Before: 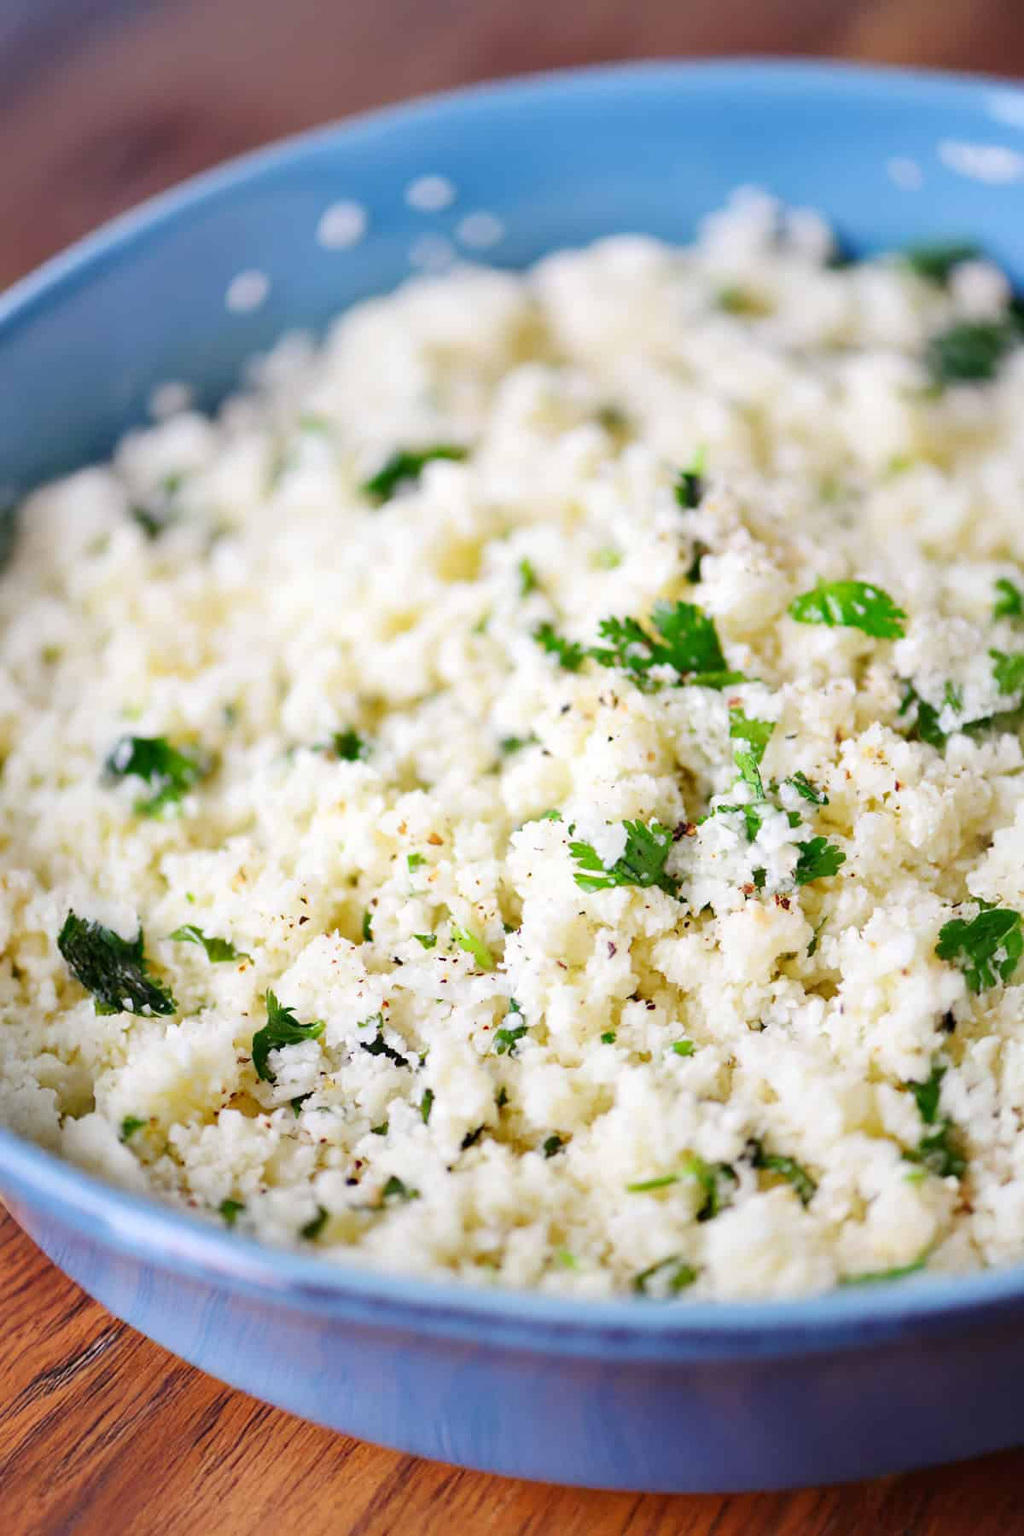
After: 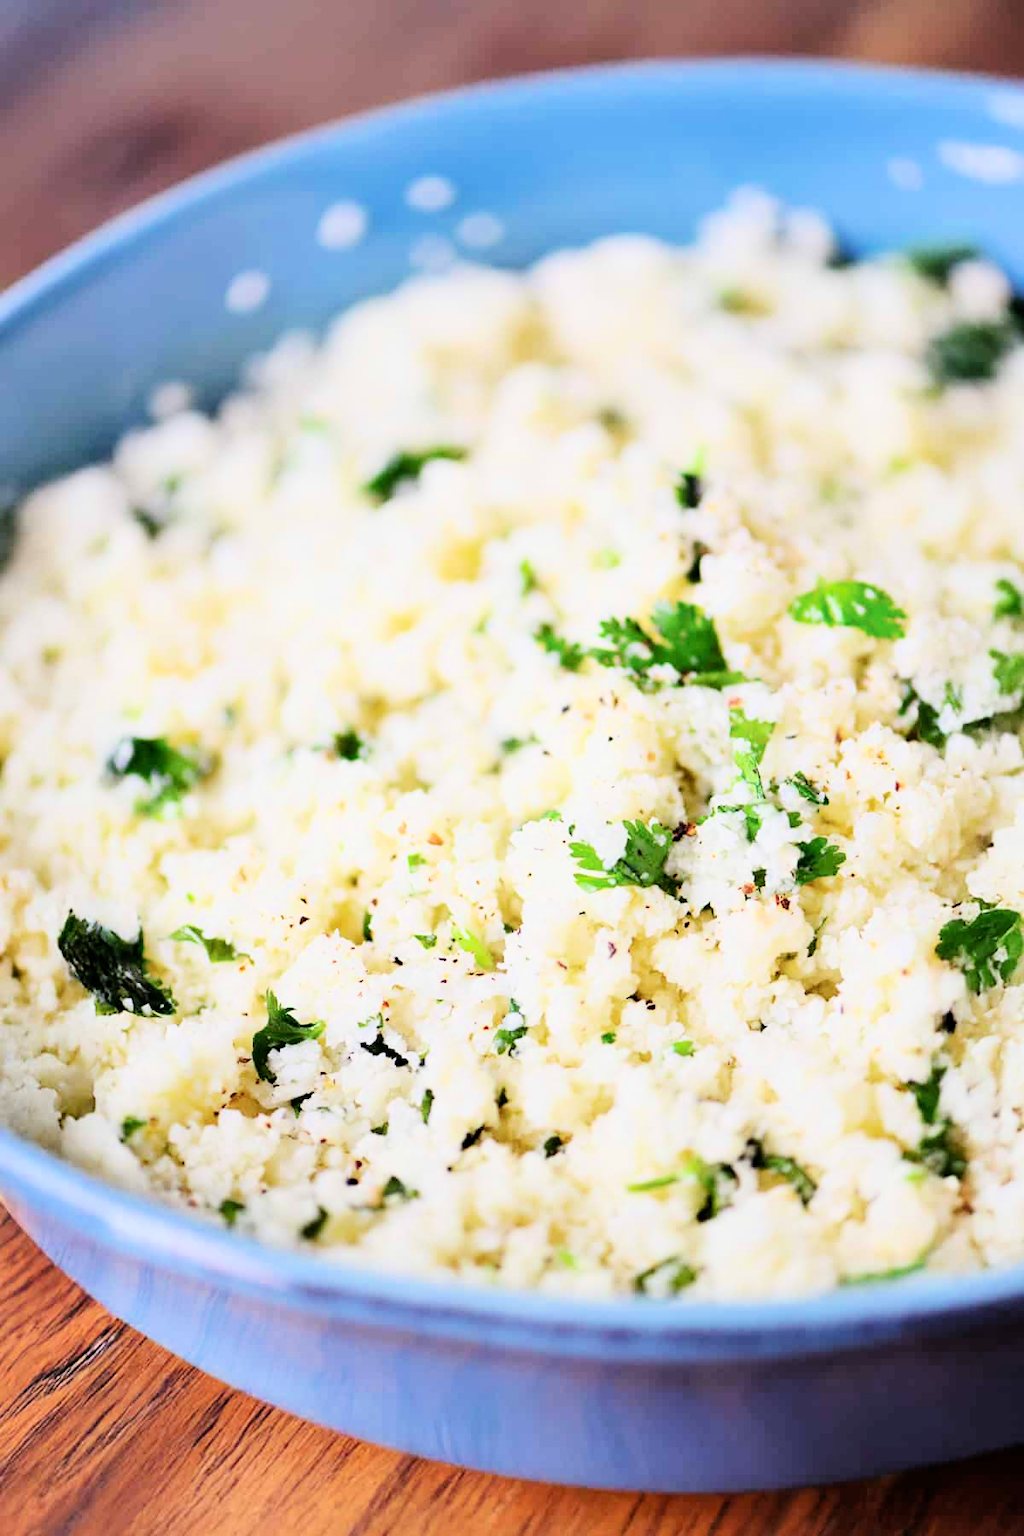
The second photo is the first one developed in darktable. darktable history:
exposure: exposure 0.6 EV, compensate highlight preservation false
filmic rgb: hardness 4.17, contrast 1.364, color science v6 (2022)
